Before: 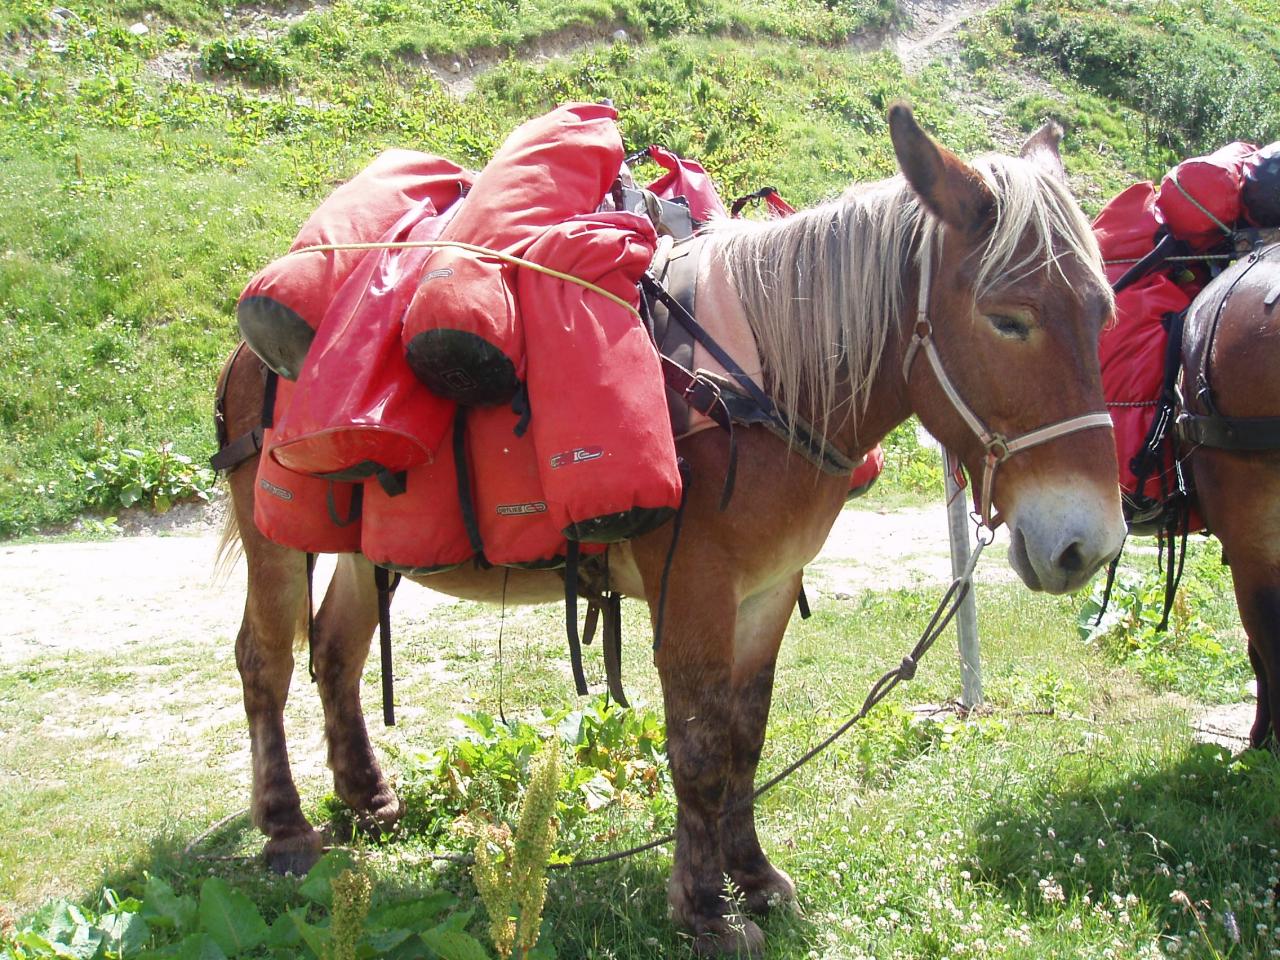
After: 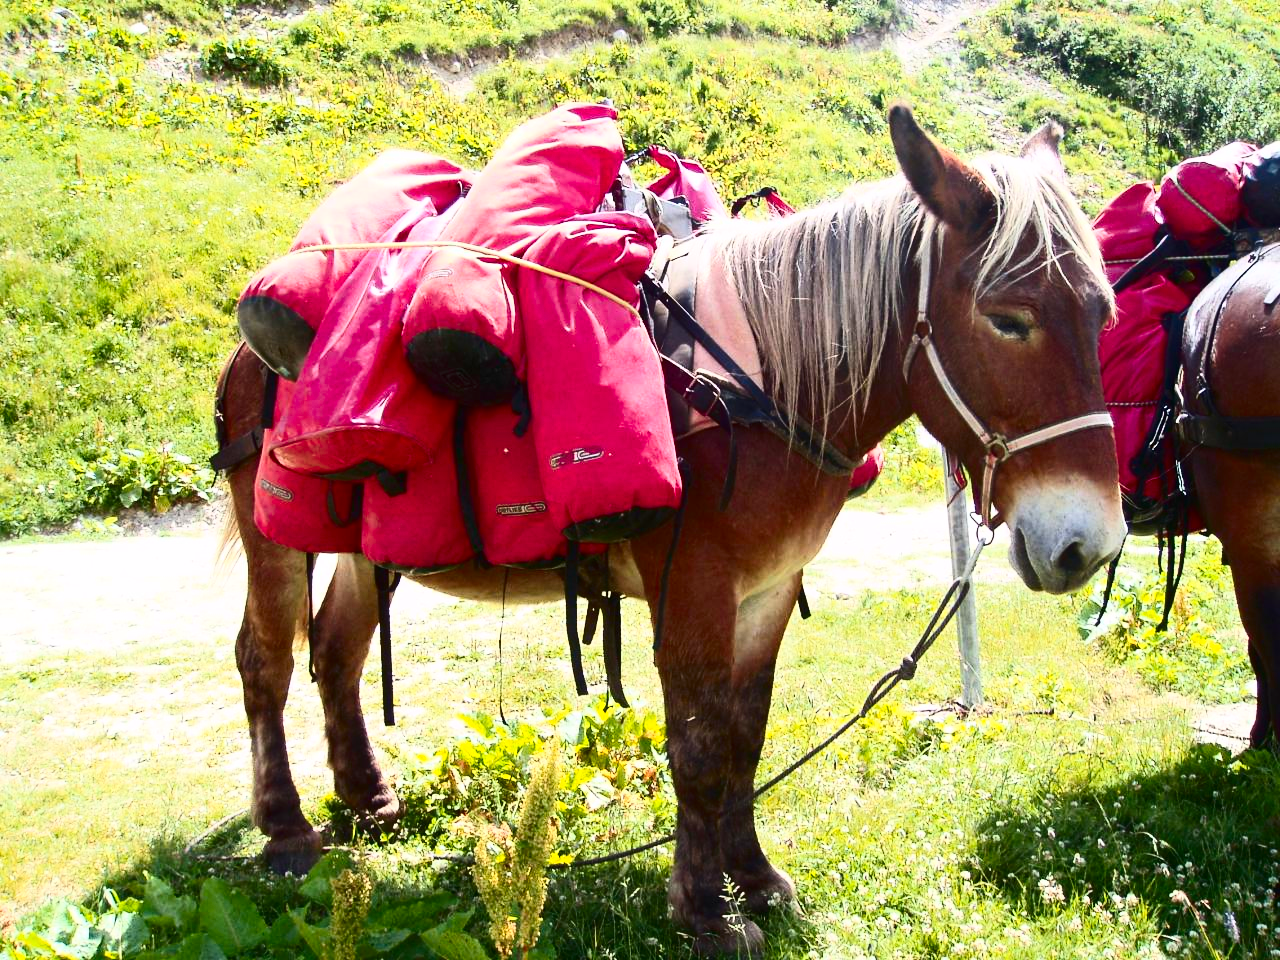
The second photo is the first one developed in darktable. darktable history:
color zones: curves: ch1 [(0.239, 0.552) (0.75, 0.5)]; ch2 [(0.25, 0.462) (0.749, 0.457)]
contrast brightness saturation: contrast 0.412, brightness 0.045, saturation 0.261
